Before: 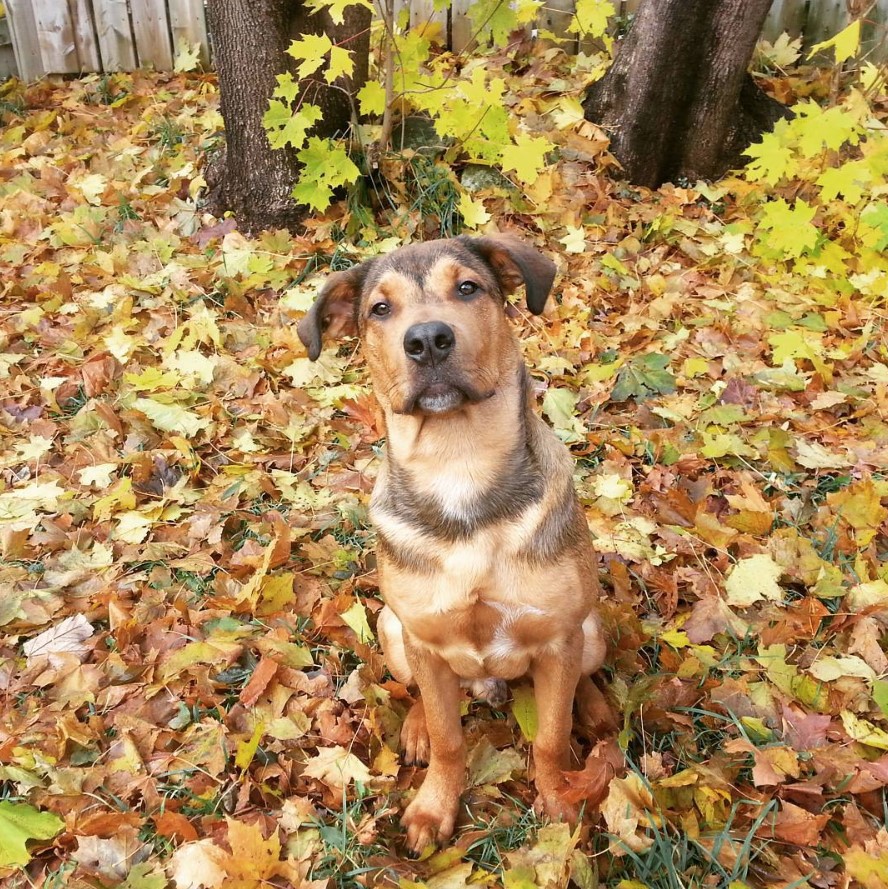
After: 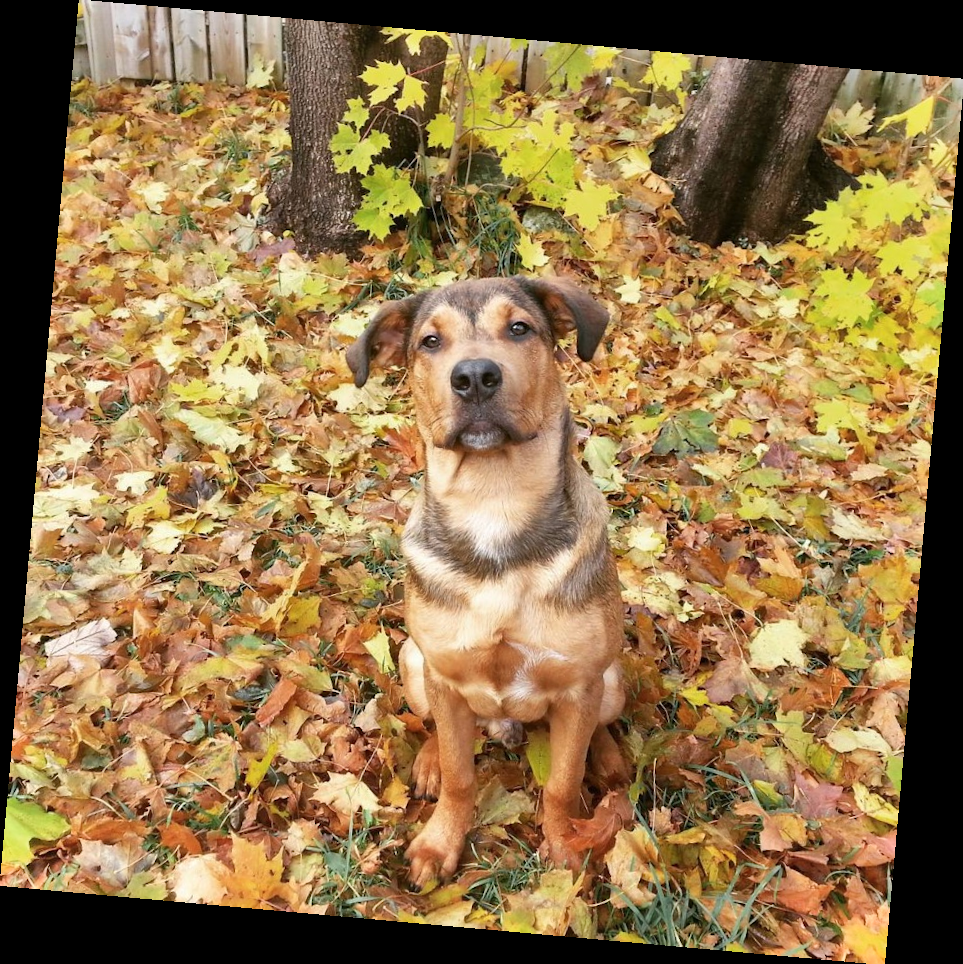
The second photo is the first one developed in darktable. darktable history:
rotate and perspective: rotation 5.12°, automatic cropping off
shadows and highlights: soften with gaussian
